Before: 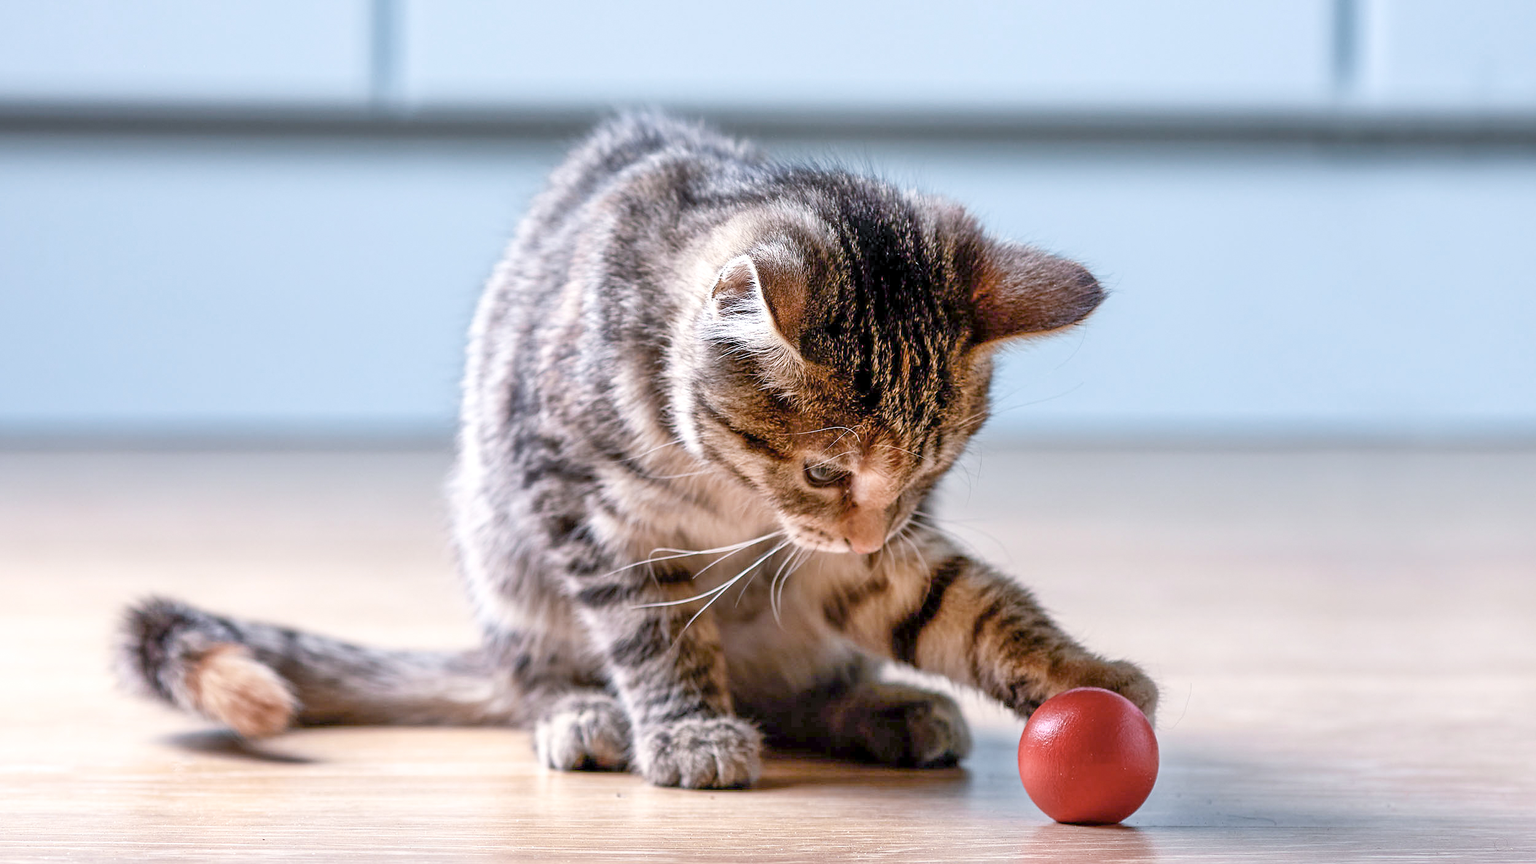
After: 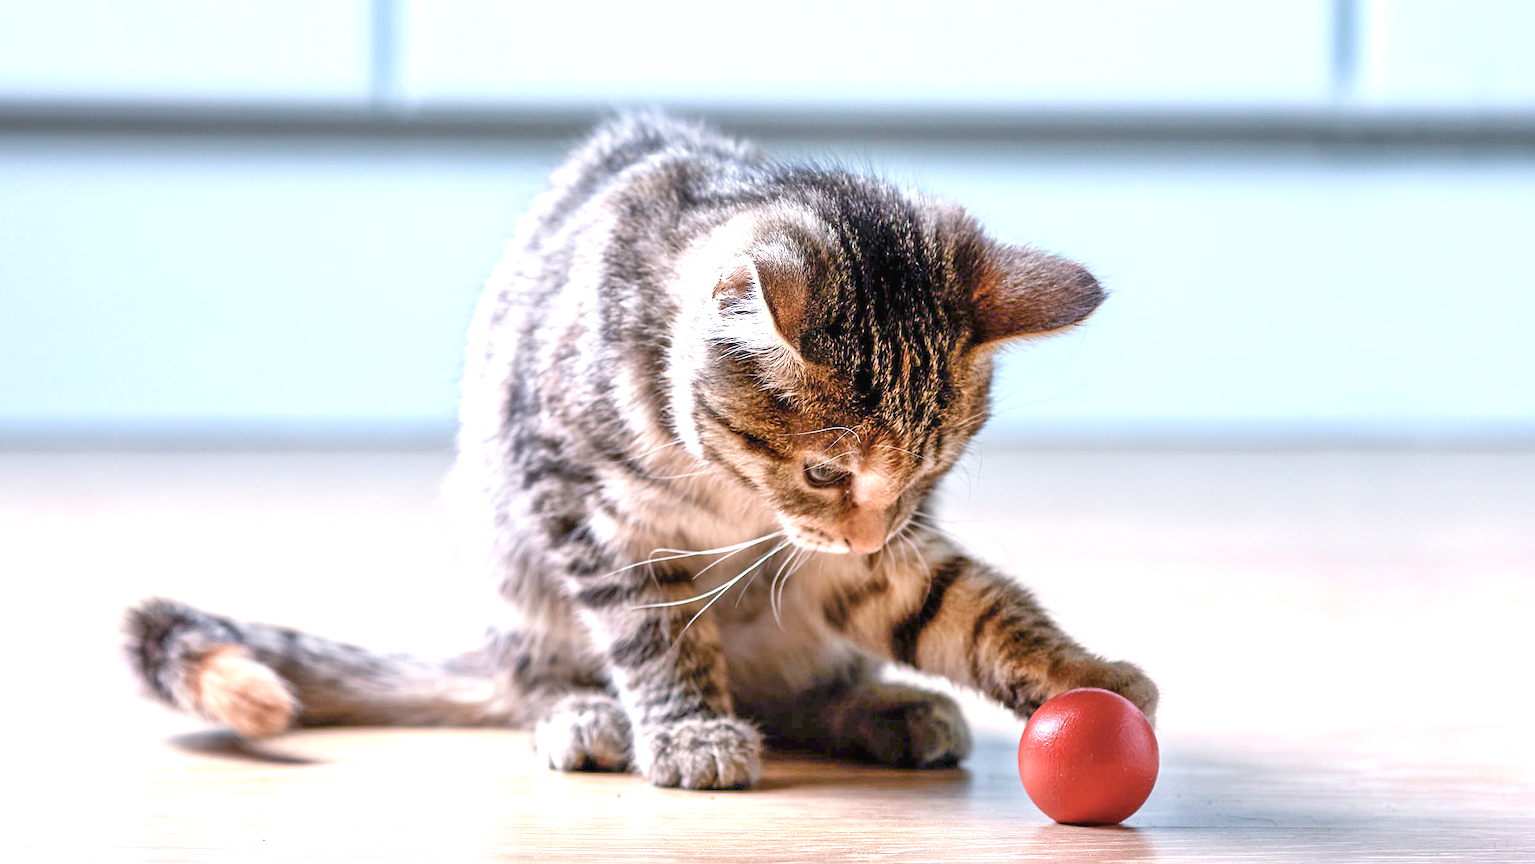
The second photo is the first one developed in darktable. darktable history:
exposure: black level correction -0.002, exposure 0.544 EV, compensate exposure bias true, compensate highlight preservation false
